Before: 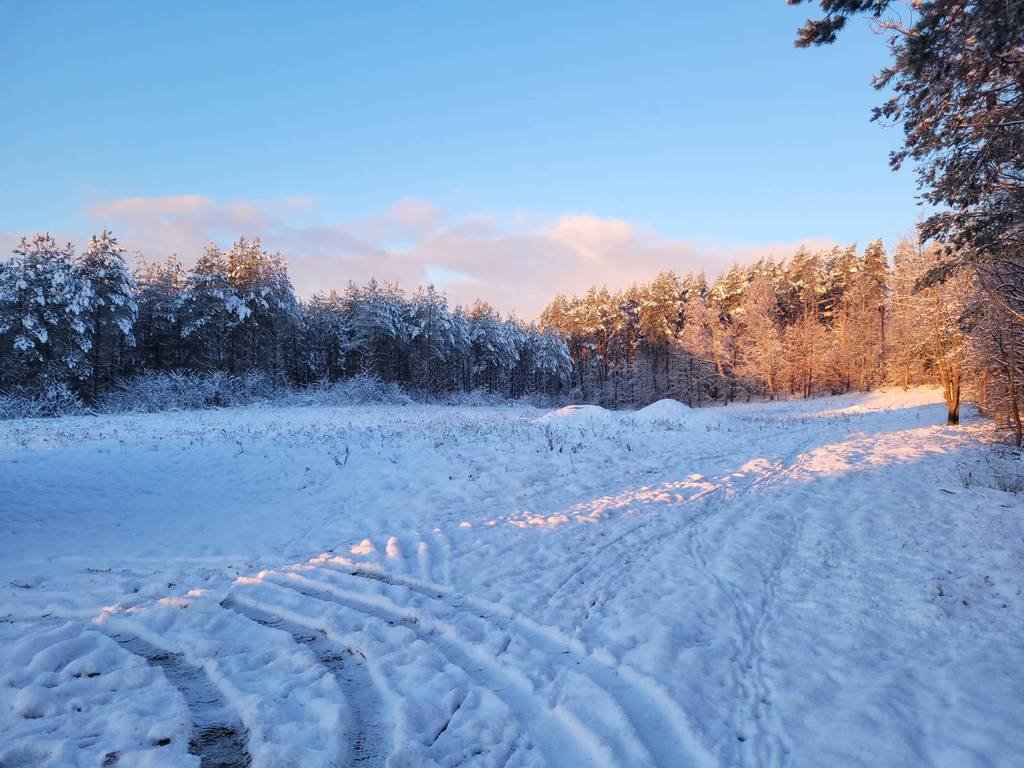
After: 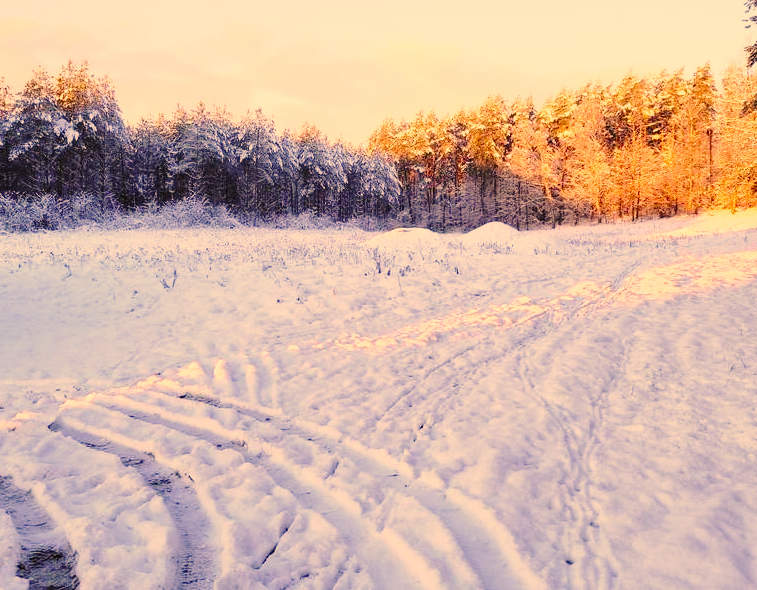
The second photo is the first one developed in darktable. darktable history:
color correction: highlights a* 18.57, highlights b* 35.07, shadows a* 1.28, shadows b* 6.07, saturation 1.05
base curve: curves: ch0 [(0, 0) (0.028, 0.03) (0.121, 0.232) (0.46, 0.748) (0.859, 0.968) (1, 1)], preserve colors none
crop: left 16.874%, top 23.099%, right 9.109%
